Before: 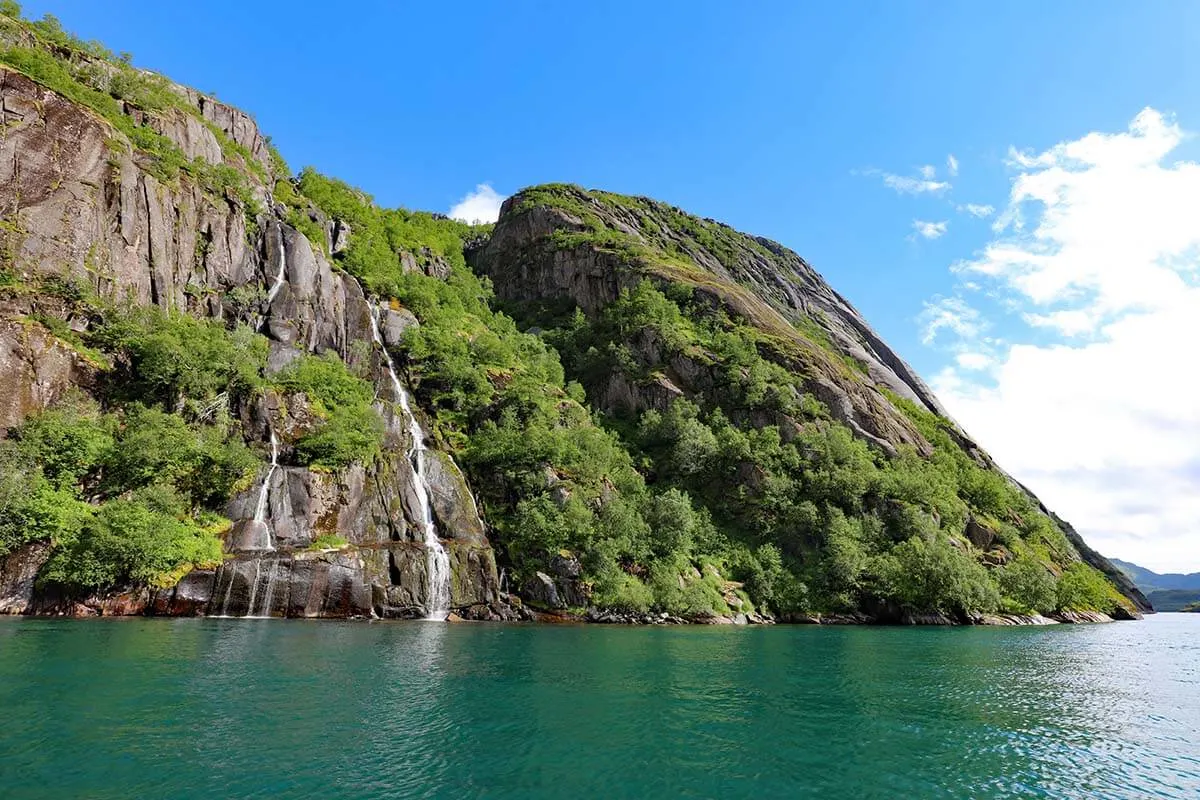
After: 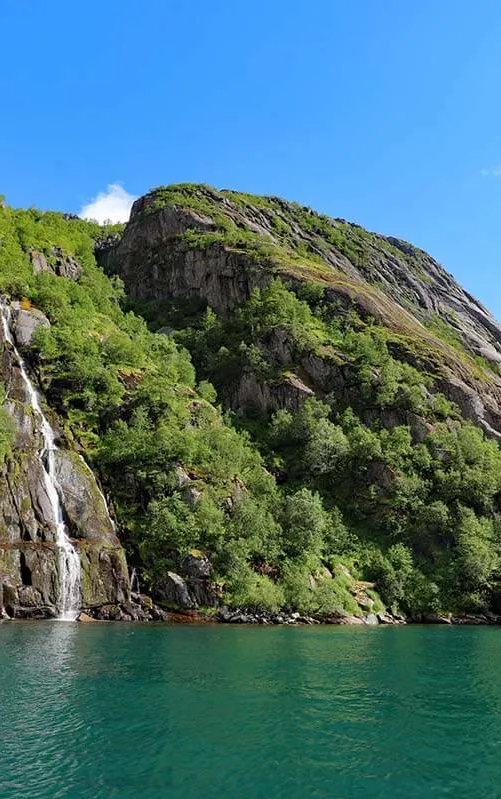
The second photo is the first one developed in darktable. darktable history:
crop: left 30.763%, right 27.43%
